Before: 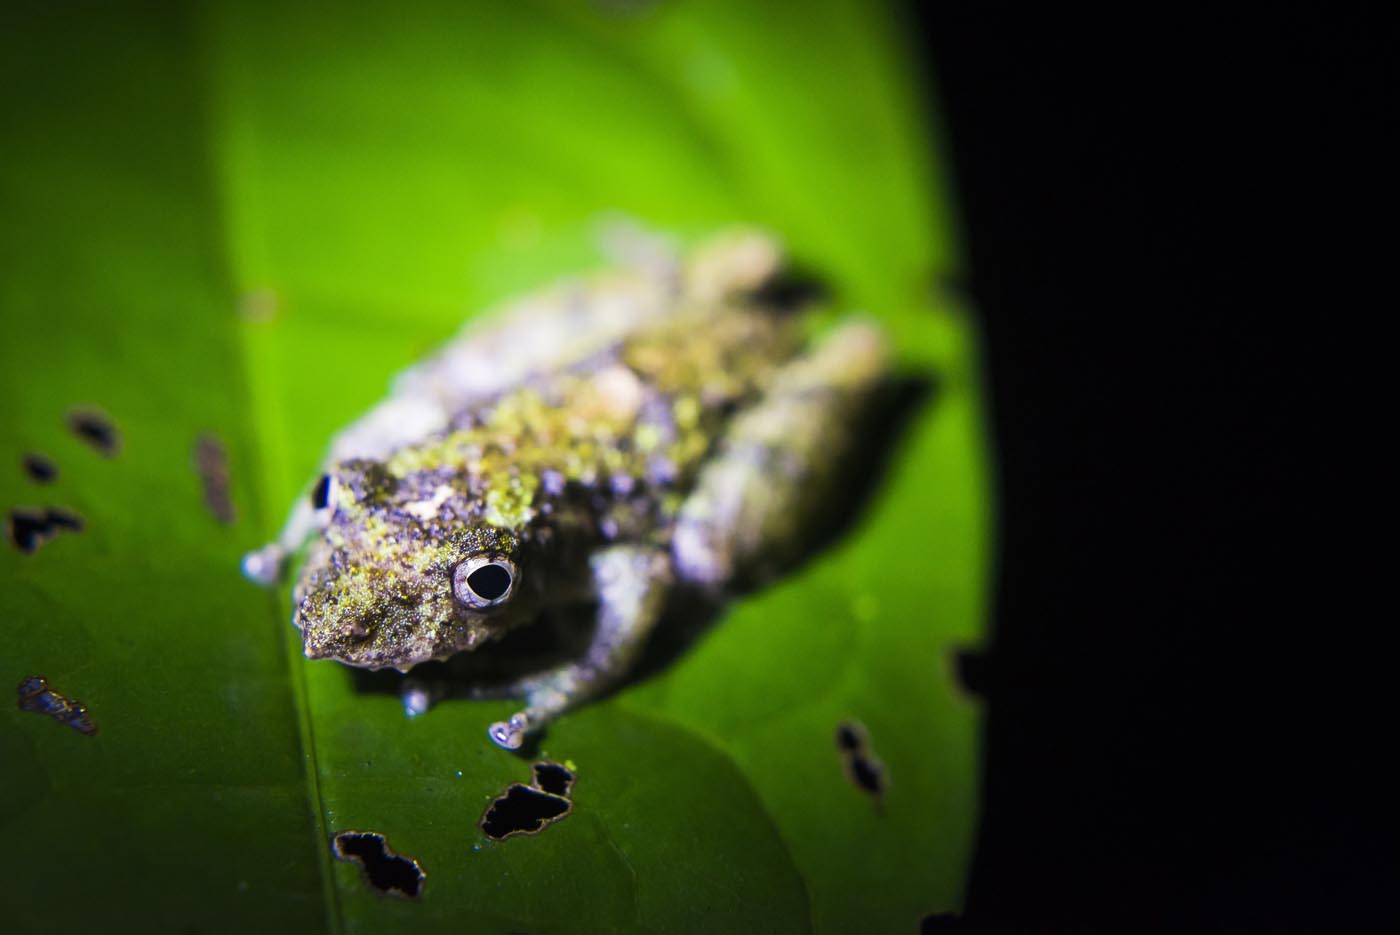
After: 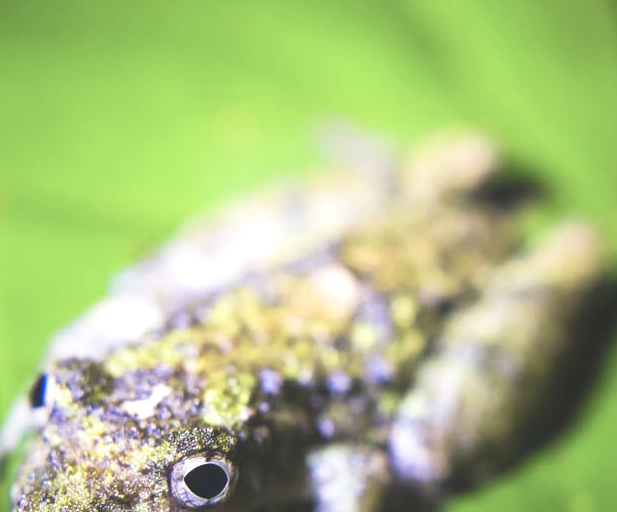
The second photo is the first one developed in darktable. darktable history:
color balance rgb: perceptual saturation grading › global saturation -27.94%, hue shift -2.27°, contrast -21.26%
exposure: black level correction -0.005, exposure 1 EV, compensate highlight preservation false
crop: left 20.248%, top 10.86%, right 35.675%, bottom 34.321%
